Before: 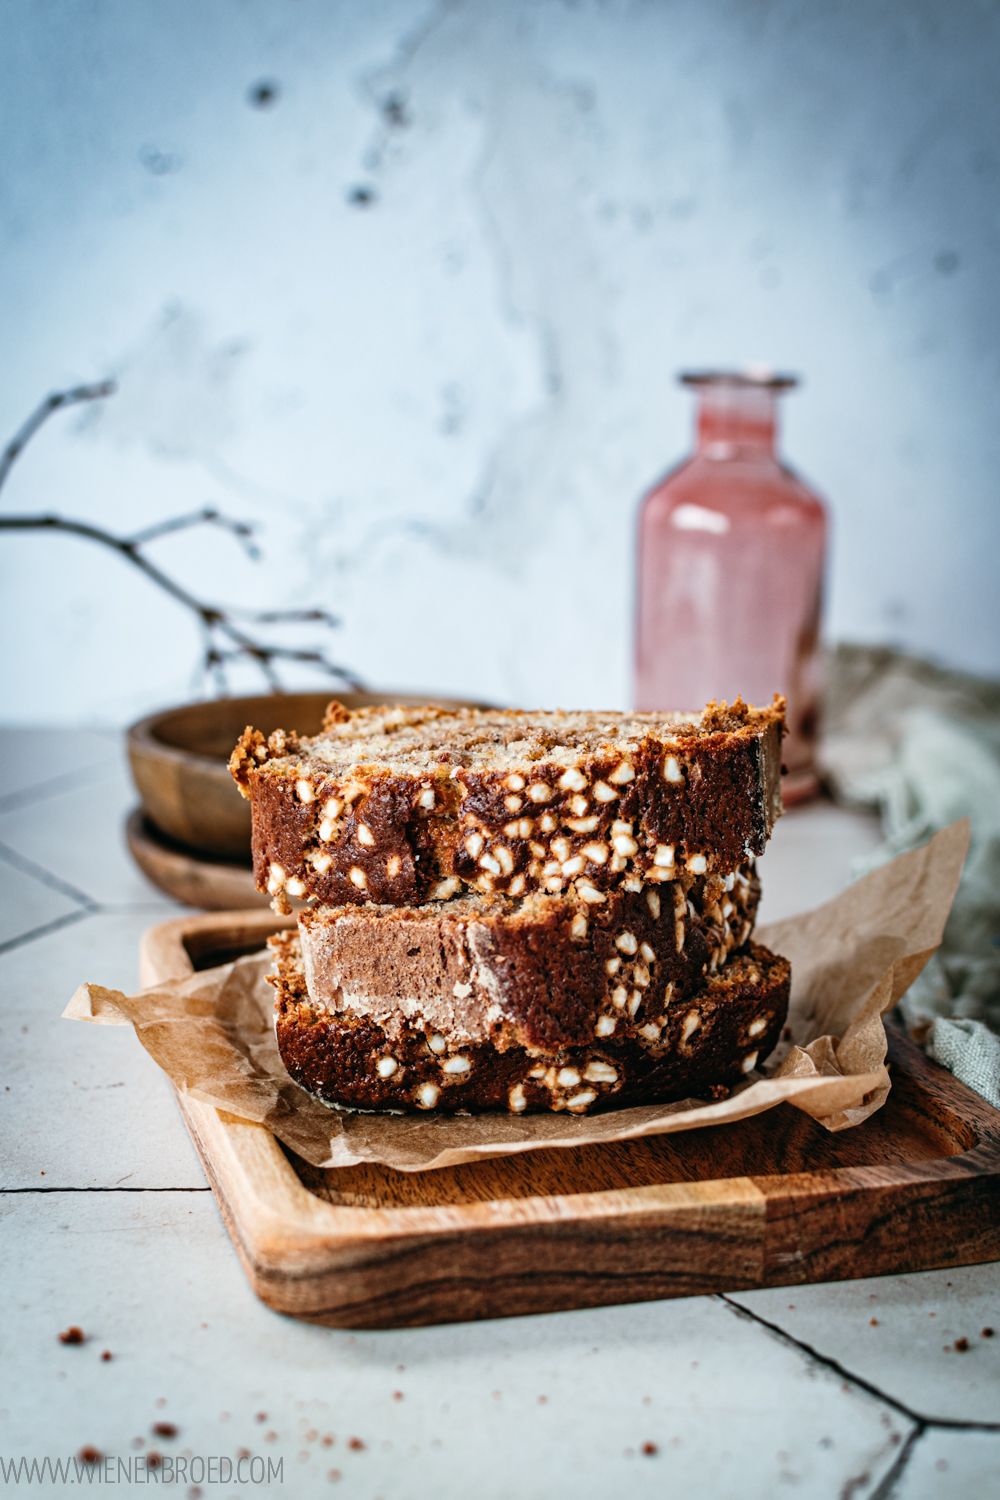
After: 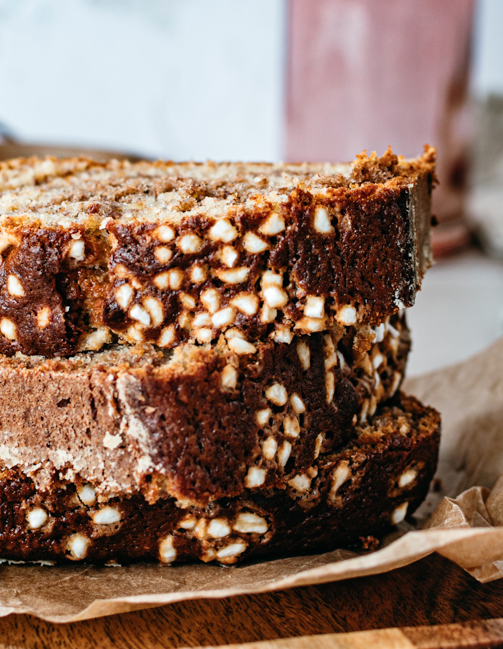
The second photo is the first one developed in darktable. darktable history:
color balance rgb: global vibrance 10%
crop: left 35.03%, top 36.625%, right 14.663%, bottom 20.057%
